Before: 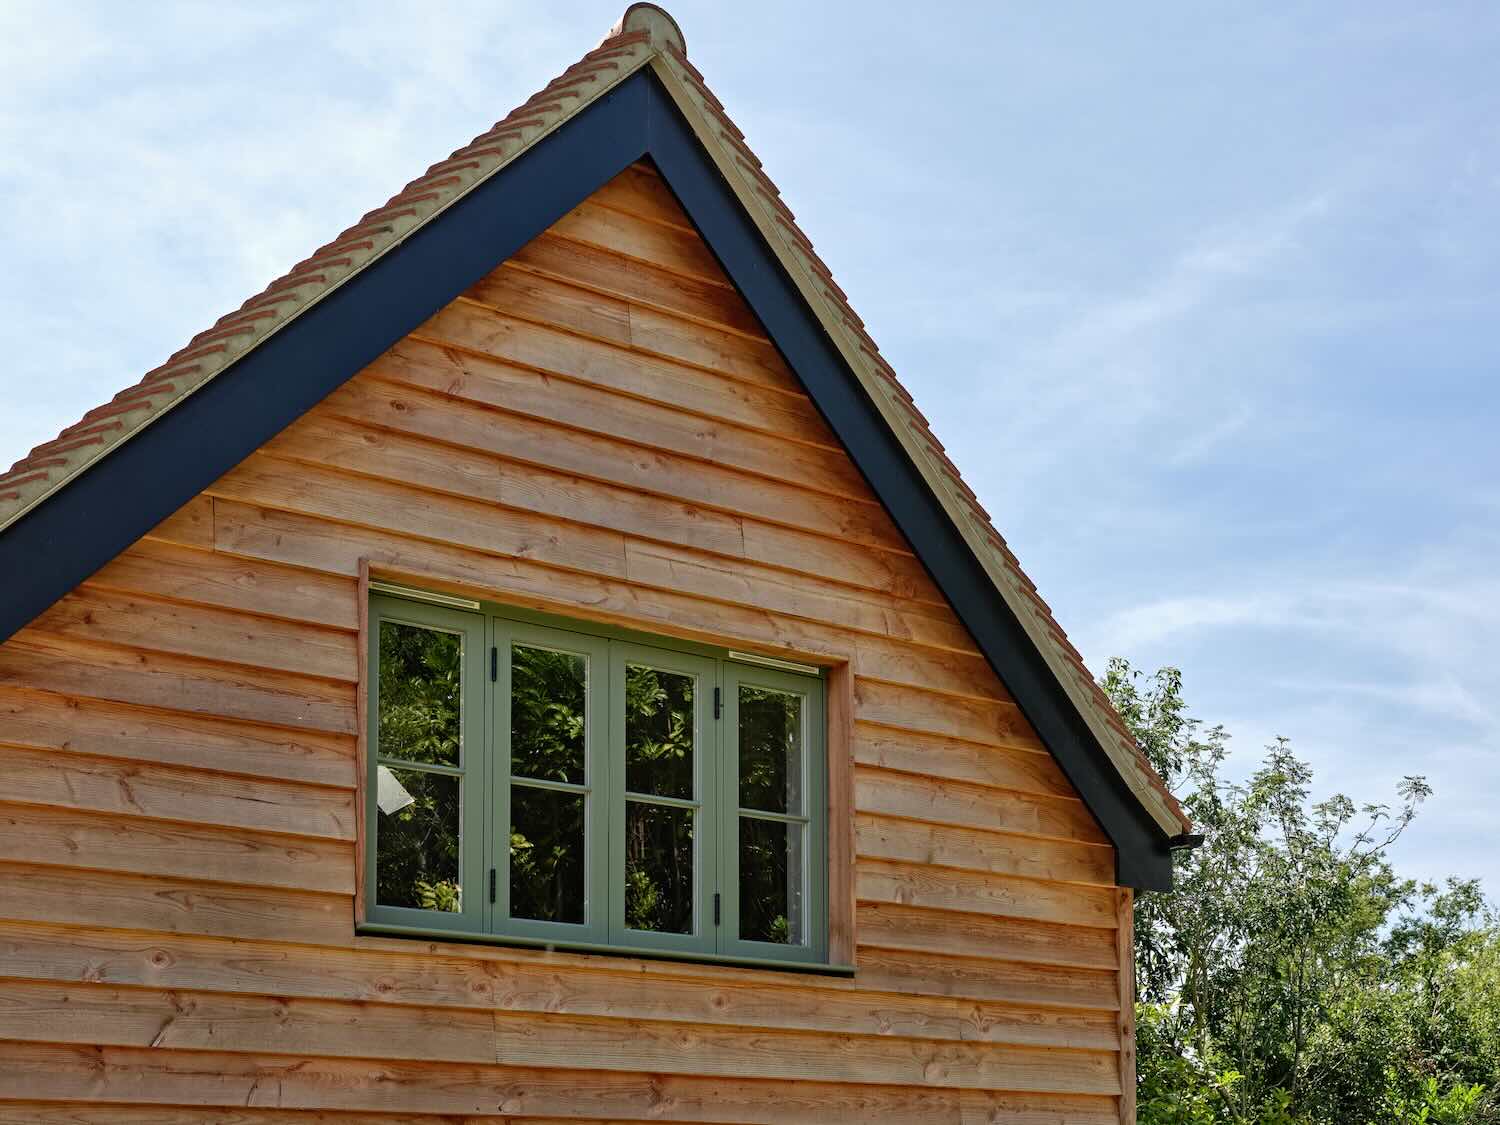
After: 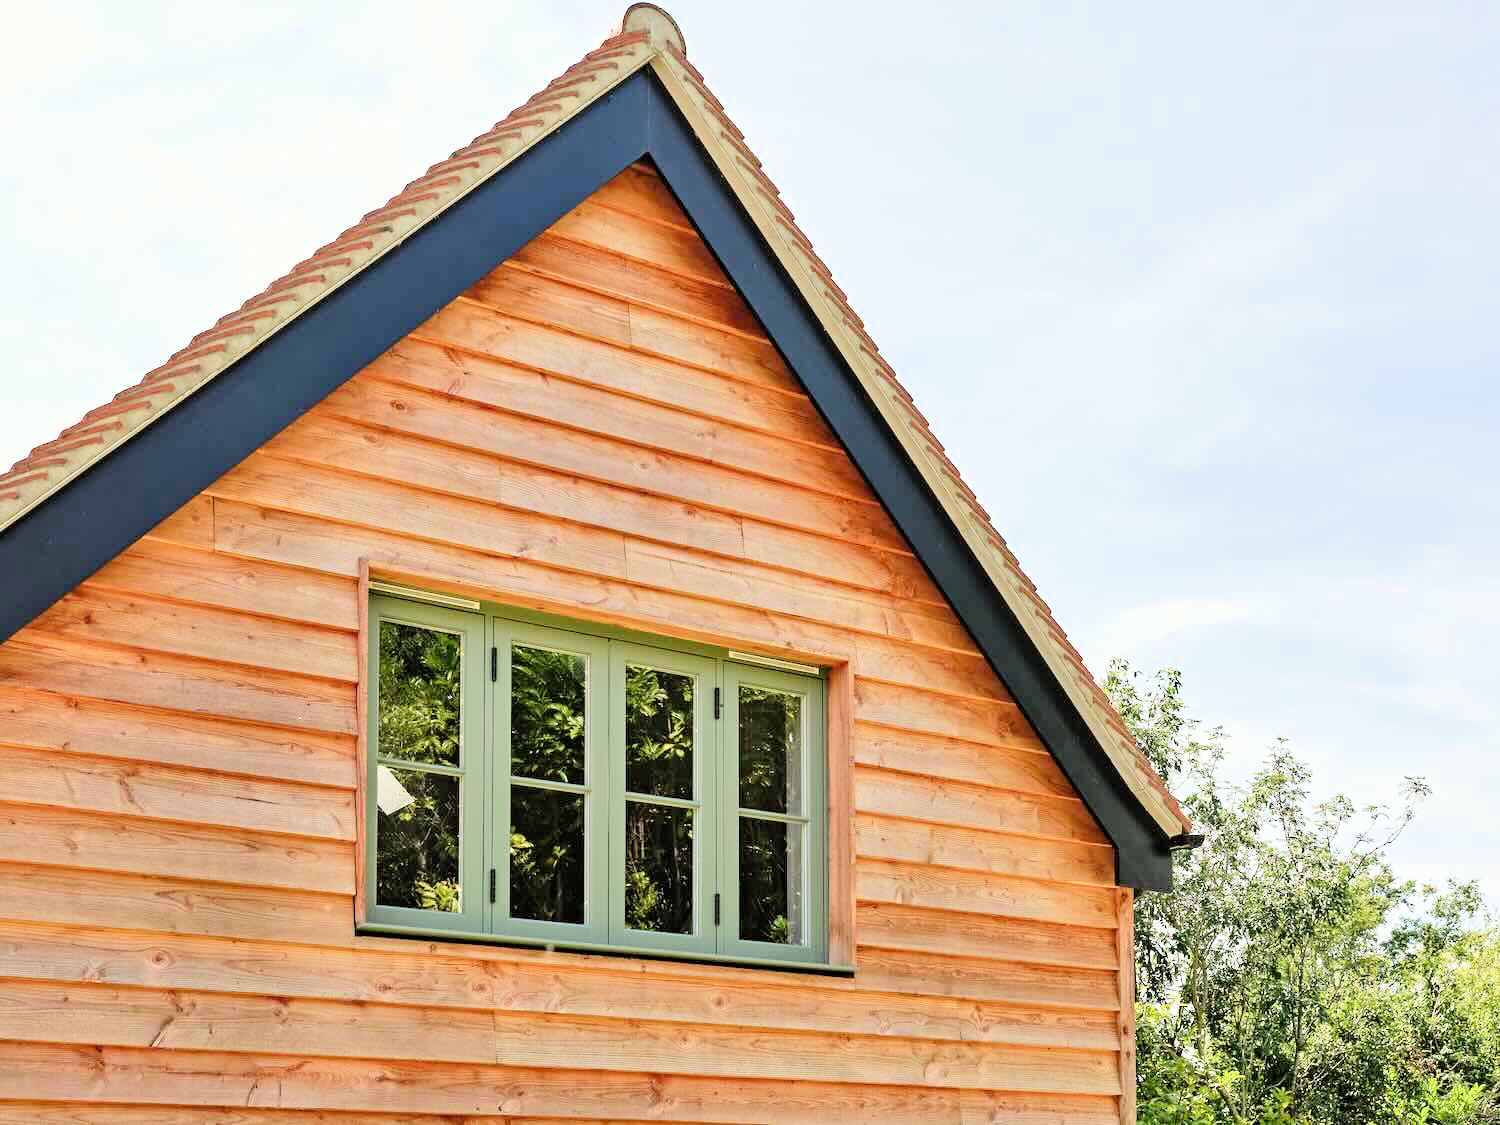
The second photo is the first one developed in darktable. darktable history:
exposure: black level correction 0, exposure 1.9 EV, compensate highlight preservation false
filmic rgb: black relative exposure -7.65 EV, white relative exposure 4.56 EV, hardness 3.61, contrast 1.05
white balance: red 1.045, blue 0.932
